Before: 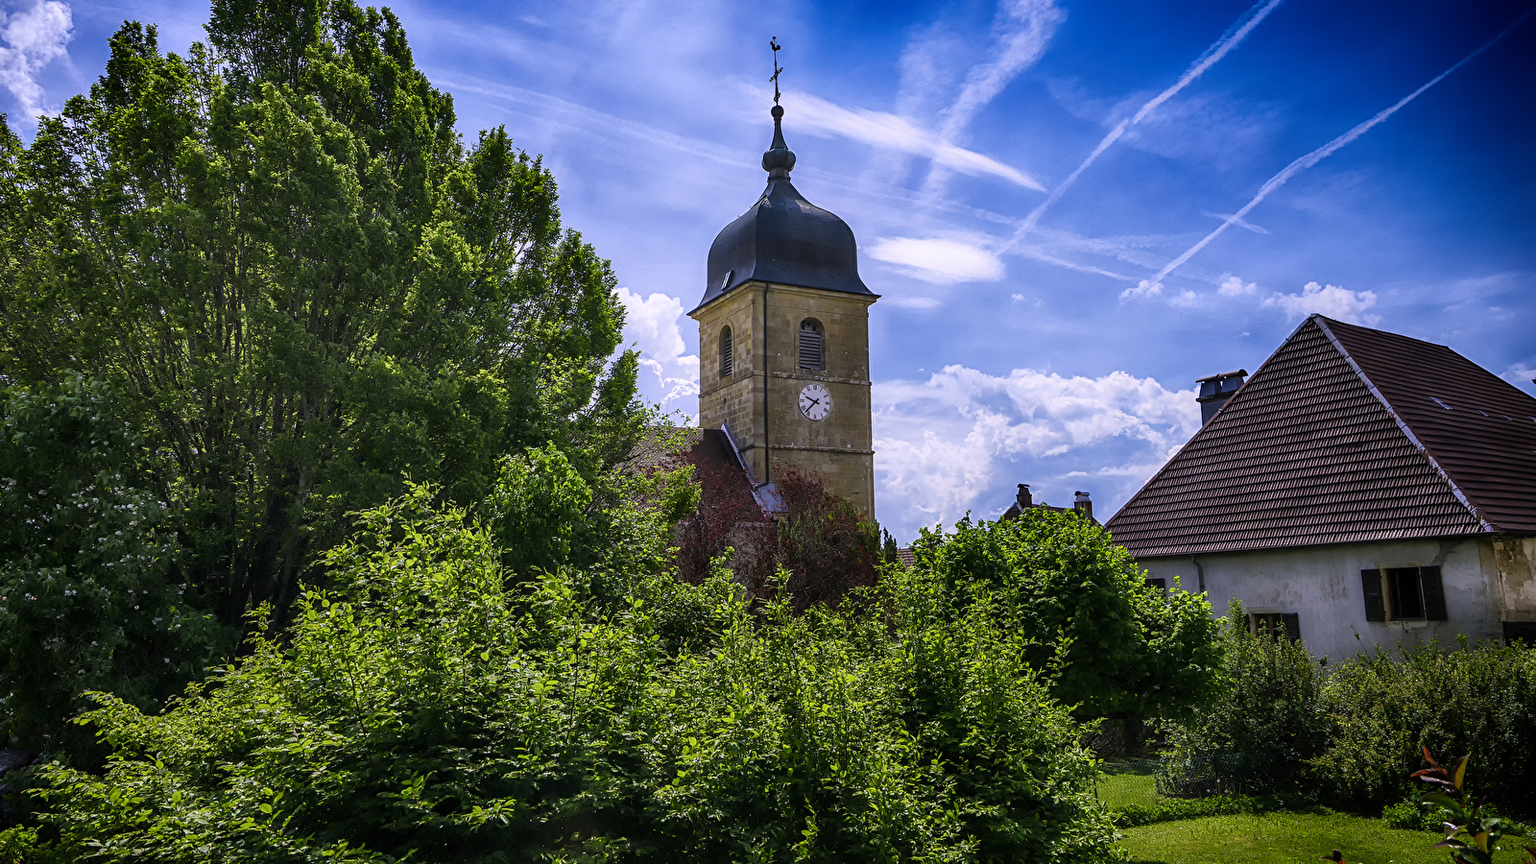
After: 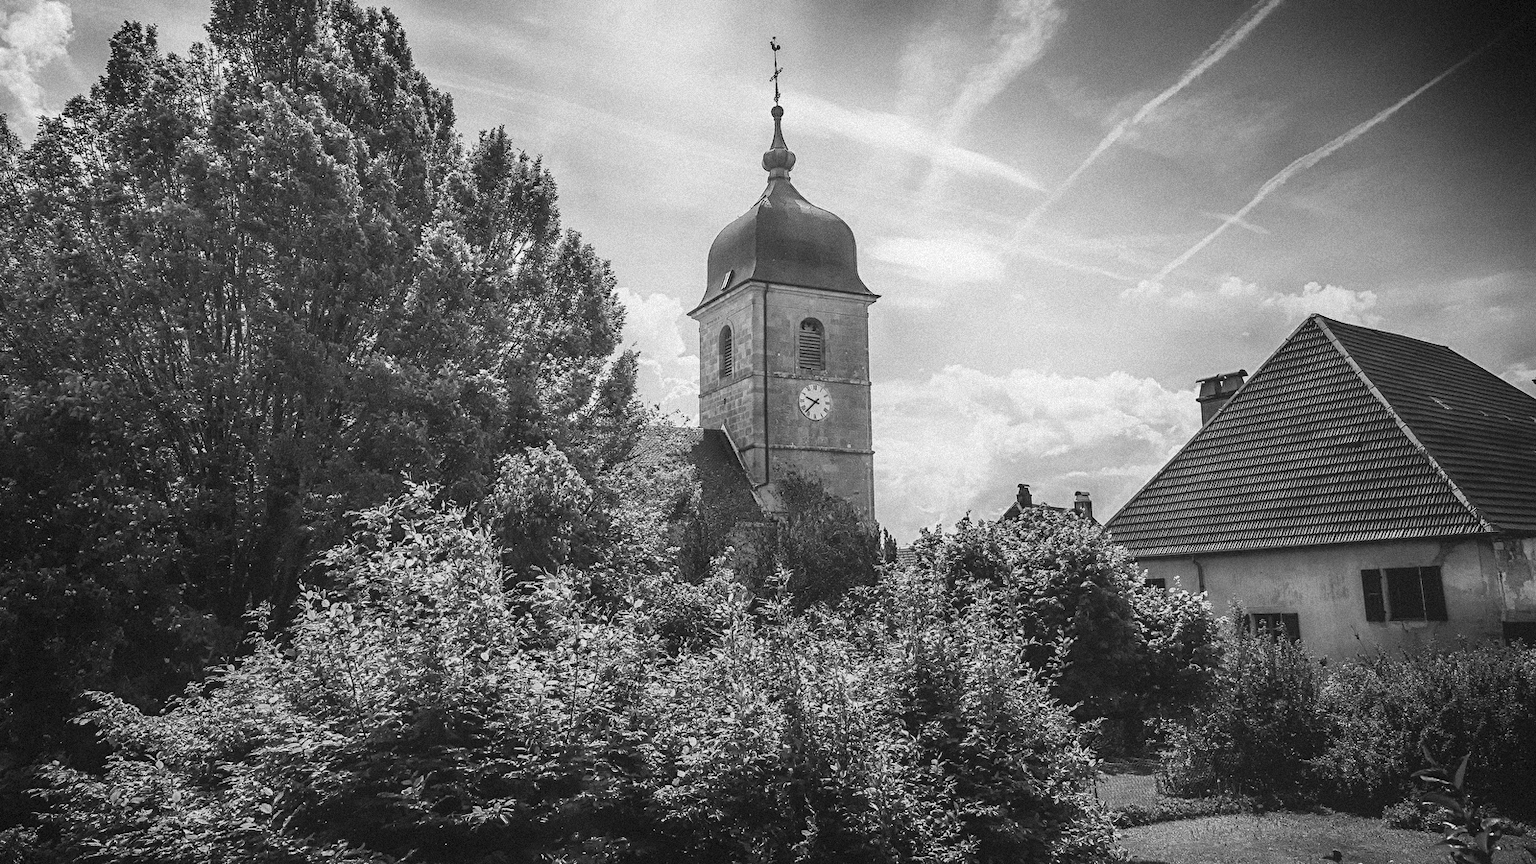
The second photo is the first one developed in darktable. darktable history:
contrast brightness saturation: contrast -0.28
exposure: compensate highlight preservation false
tone curve: curves: ch0 [(0, 0) (0.004, 0.001) (0.133, 0.132) (0.325, 0.395) (0.455, 0.565) (0.832, 0.925) (1, 1)], color space Lab, linked channels, preserve colors none
monochrome: on, module defaults
shadows and highlights: shadows -90, highlights 90, soften with gaussian
grain: mid-tones bias 0%
contrast equalizer: y [[0.526, 0.53, 0.532, 0.532, 0.53, 0.525], [0.5 ×6], [0.5 ×6], [0 ×6], [0 ×6]]
color correction: highlights a* -14.62, highlights b* -16.22, shadows a* 10.12, shadows b* 29.4
